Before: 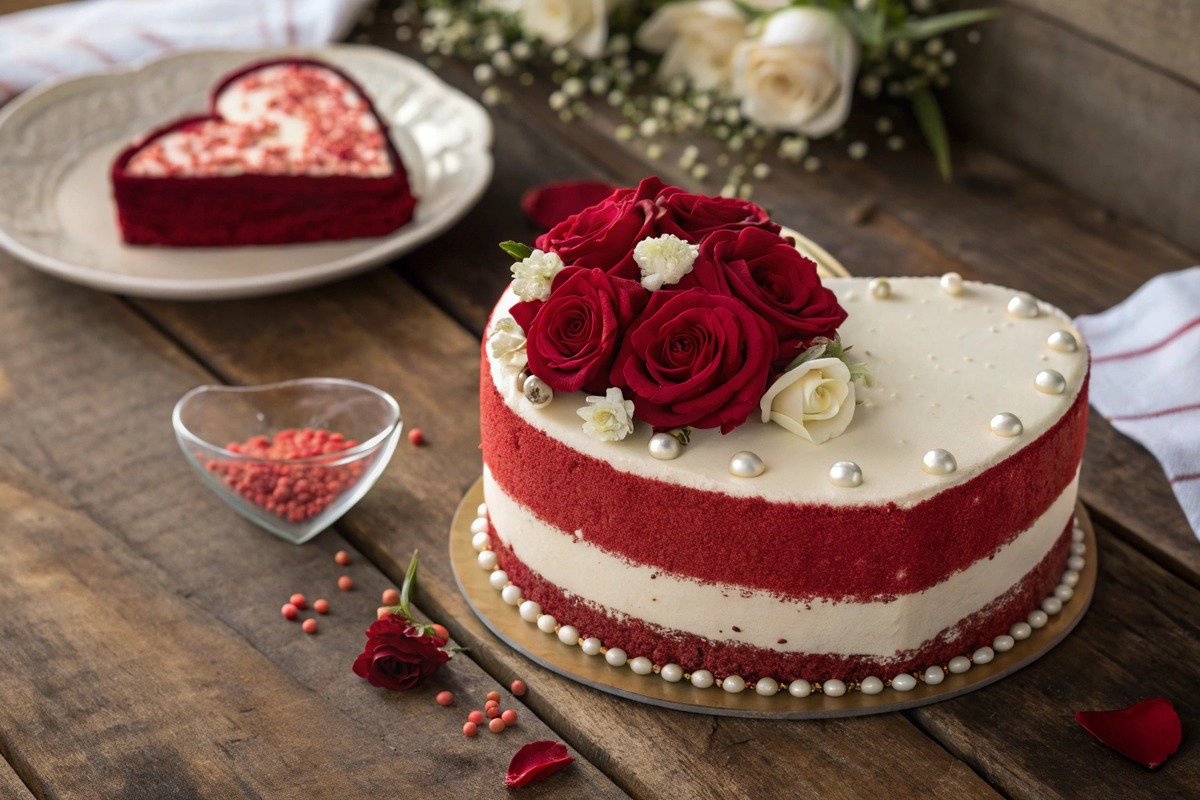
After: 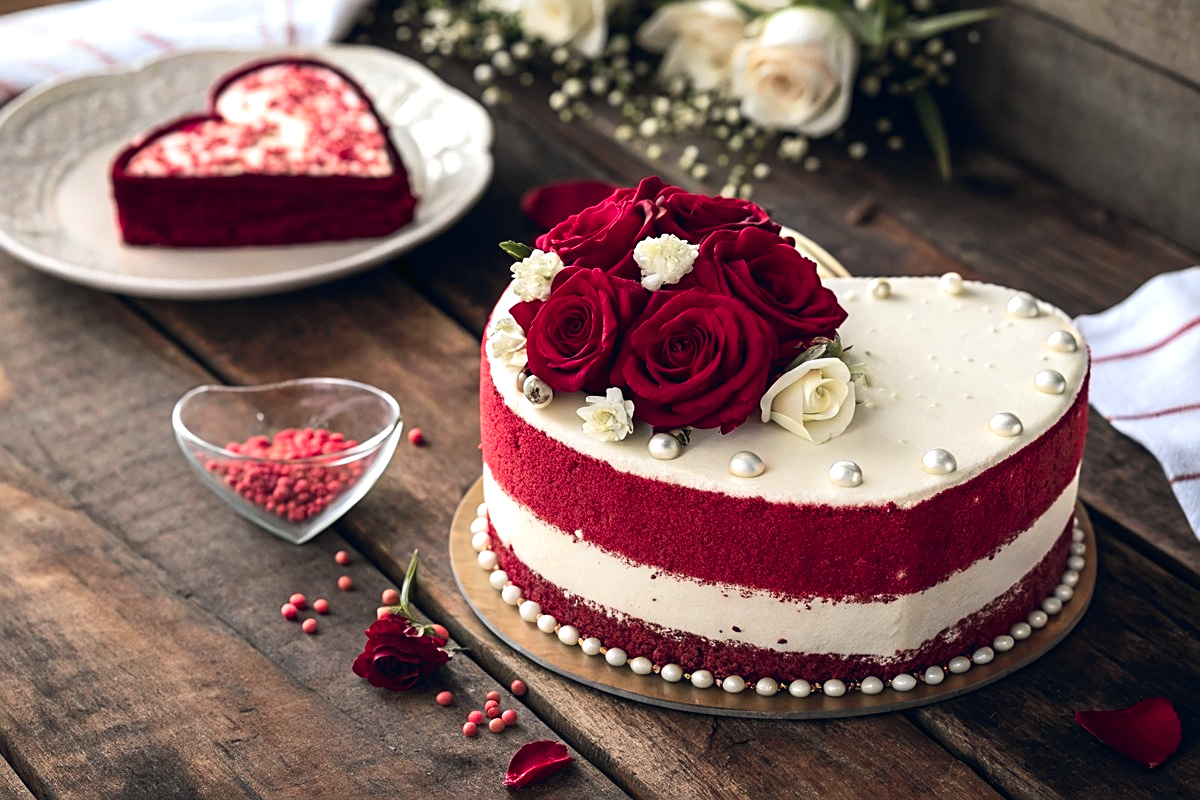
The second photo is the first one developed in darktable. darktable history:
sharpen: on, module defaults
tone equalizer: -8 EV -0.417 EV, -7 EV -0.389 EV, -6 EV -0.333 EV, -5 EV -0.222 EV, -3 EV 0.222 EV, -2 EV 0.333 EV, -1 EV 0.389 EV, +0 EV 0.417 EV, edges refinement/feathering 500, mask exposure compensation -1.57 EV, preserve details no
tone curve: curves: ch0 [(0, 0.012) (0.056, 0.046) (0.218, 0.213) (0.606, 0.62) (0.82, 0.846) (1, 1)]; ch1 [(0, 0) (0.226, 0.261) (0.403, 0.437) (0.469, 0.472) (0.495, 0.499) (0.508, 0.503) (0.545, 0.555) (0.59, 0.598) (0.686, 0.728) (1, 1)]; ch2 [(0, 0) (0.269, 0.299) (0.459, 0.45) (0.498, 0.499) (0.523, 0.512) (0.568, 0.558) (0.634, 0.617) (0.698, 0.677) (0.806, 0.769) (1, 1)], color space Lab, independent channels, preserve colors none
color balance rgb: shadows lift › chroma 3.88%, shadows lift › hue 88.52°, power › hue 214.65°, global offset › chroma 0.1%, global offset › hue 252.4°, contrast 4.45%
